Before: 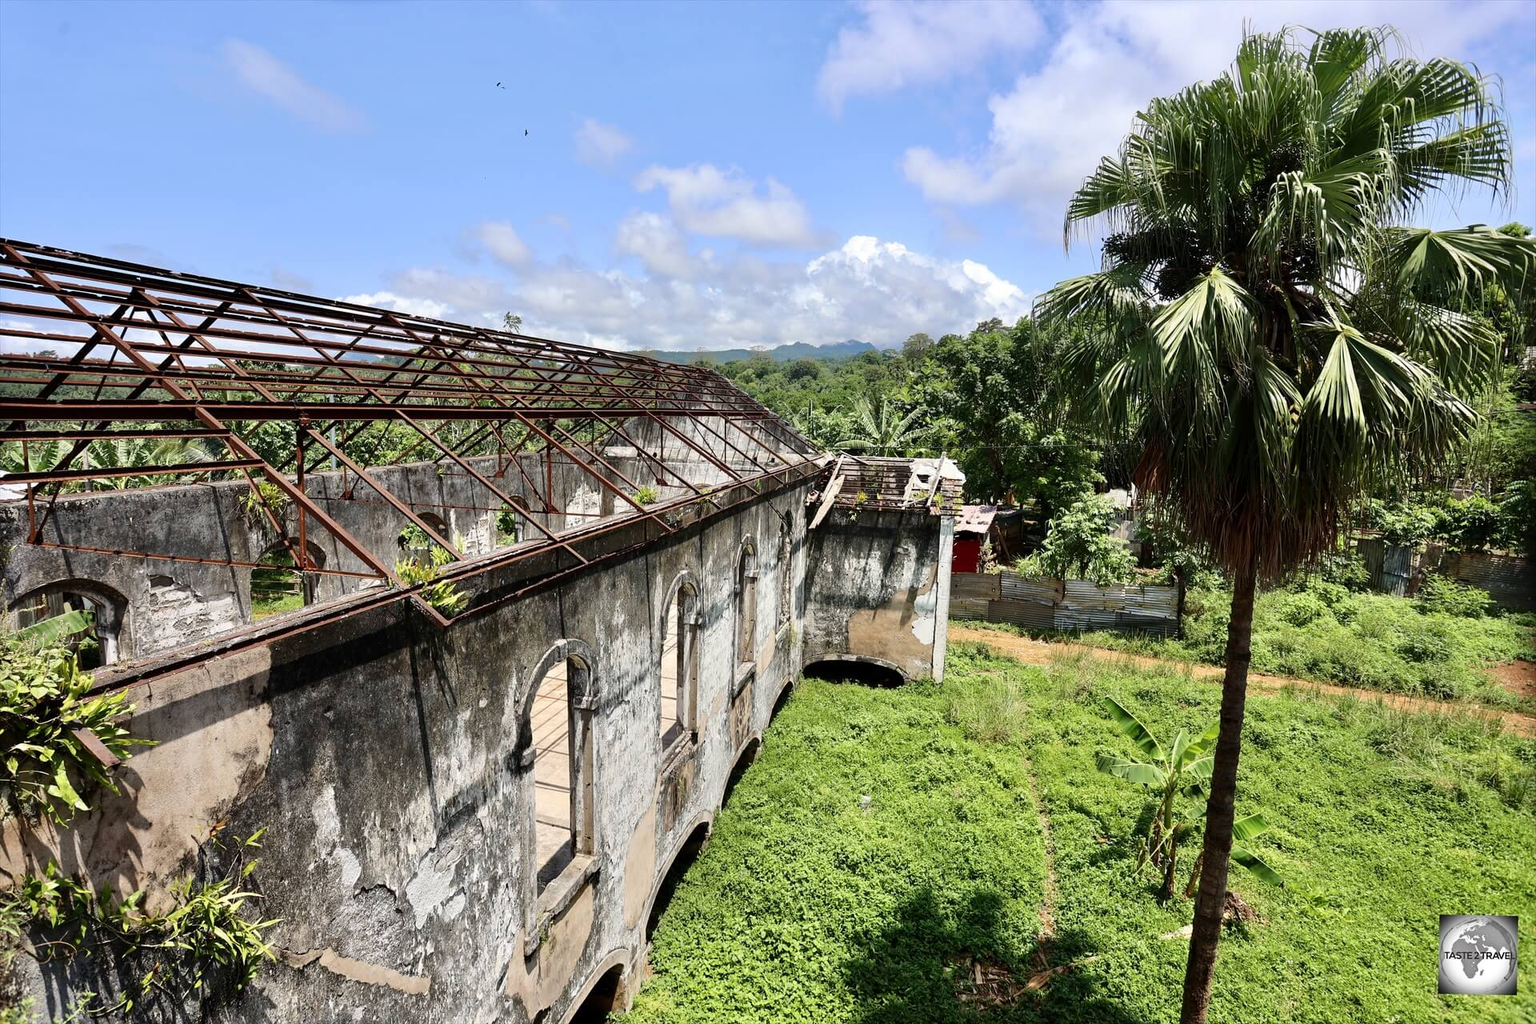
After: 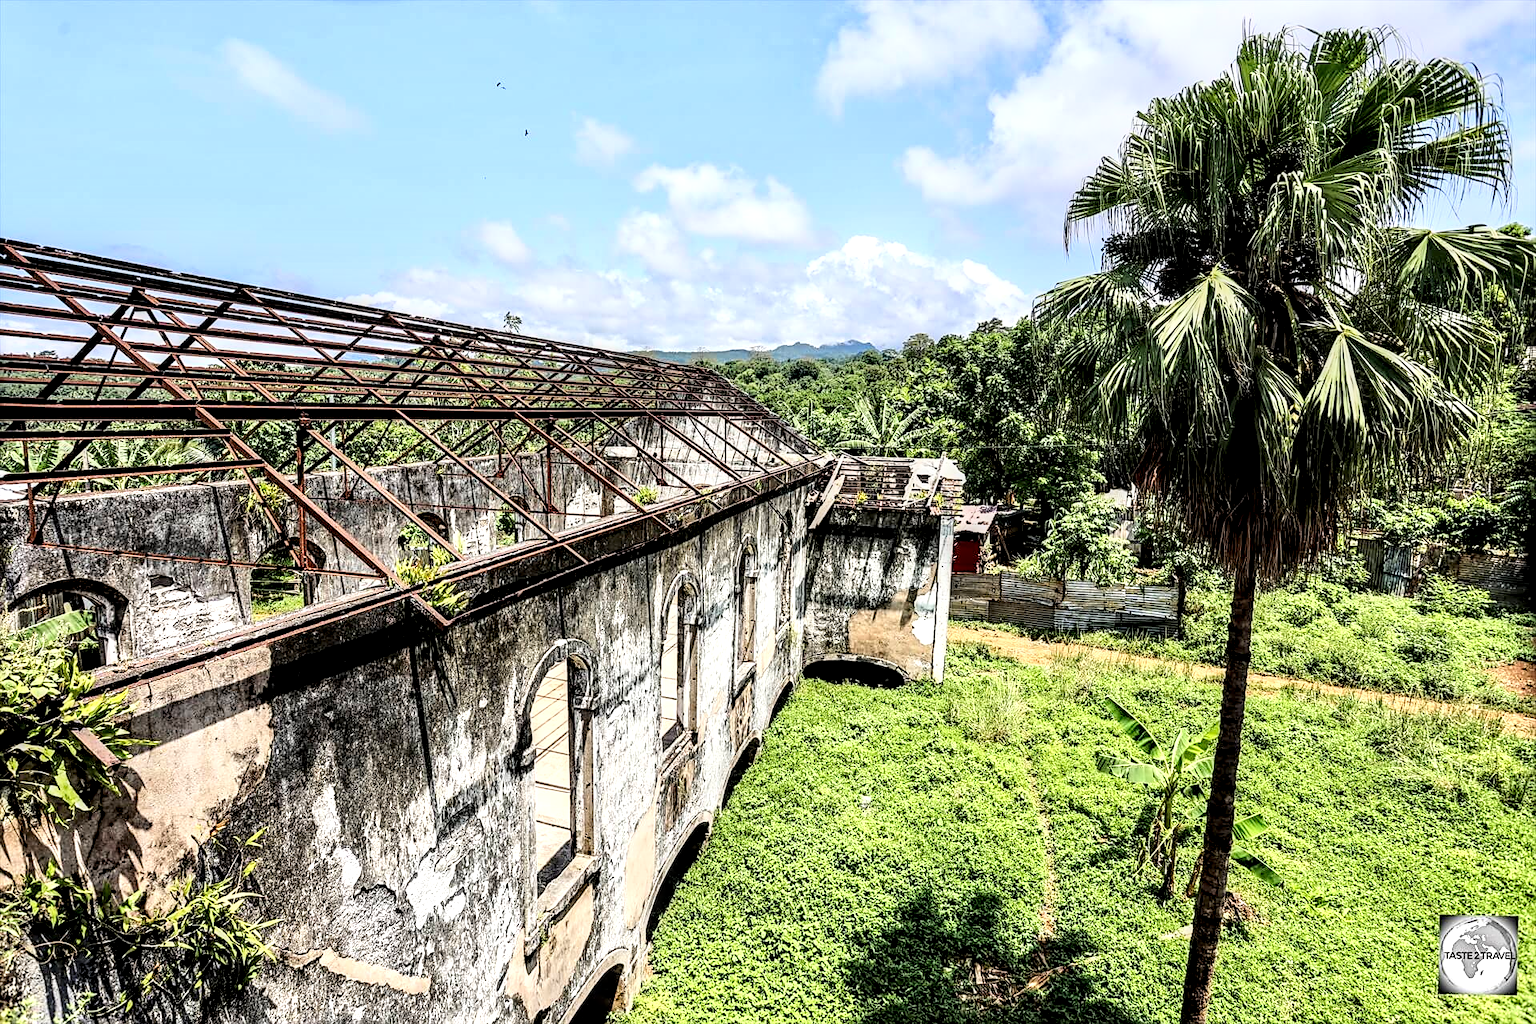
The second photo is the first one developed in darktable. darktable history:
local contrast: highlights 19%, detail 187%
base curve: curves: ch0 [(0, 0) (0.005, 0.002) (0.15, 0.3) (0.4, 0.7) (0.75, 0.95) (1, 1)]
sharpen: on, module defaults
